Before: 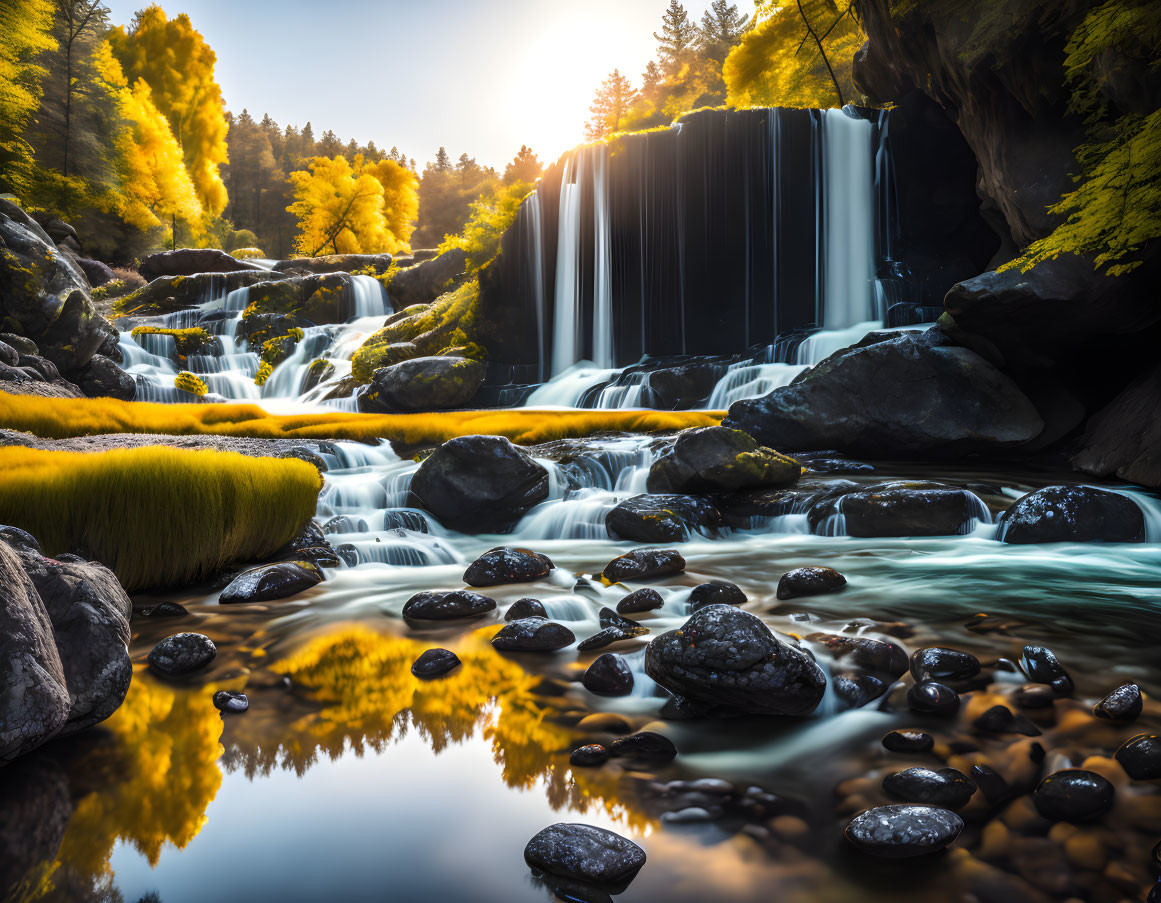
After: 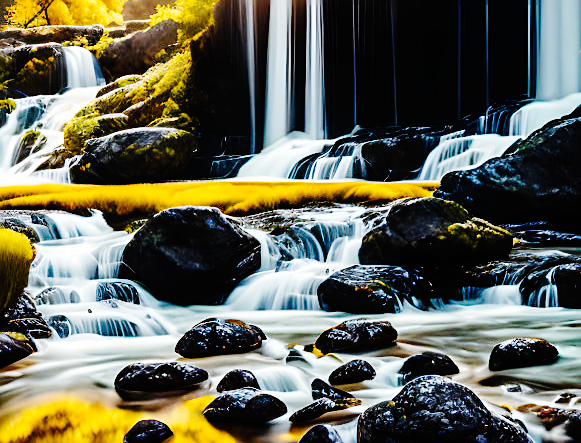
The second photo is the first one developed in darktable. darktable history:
sharpen: on, module defaults
crop: left 24.831%, top 25.428%, right 25.044%, bottom 25.411%
base curve: curves: ch0 [(0, 0) (0.036, 0.01) (0.123, 0.254) (0.258, 0.504) (0.507, 0.748) (1, 1)], preserve colors none
